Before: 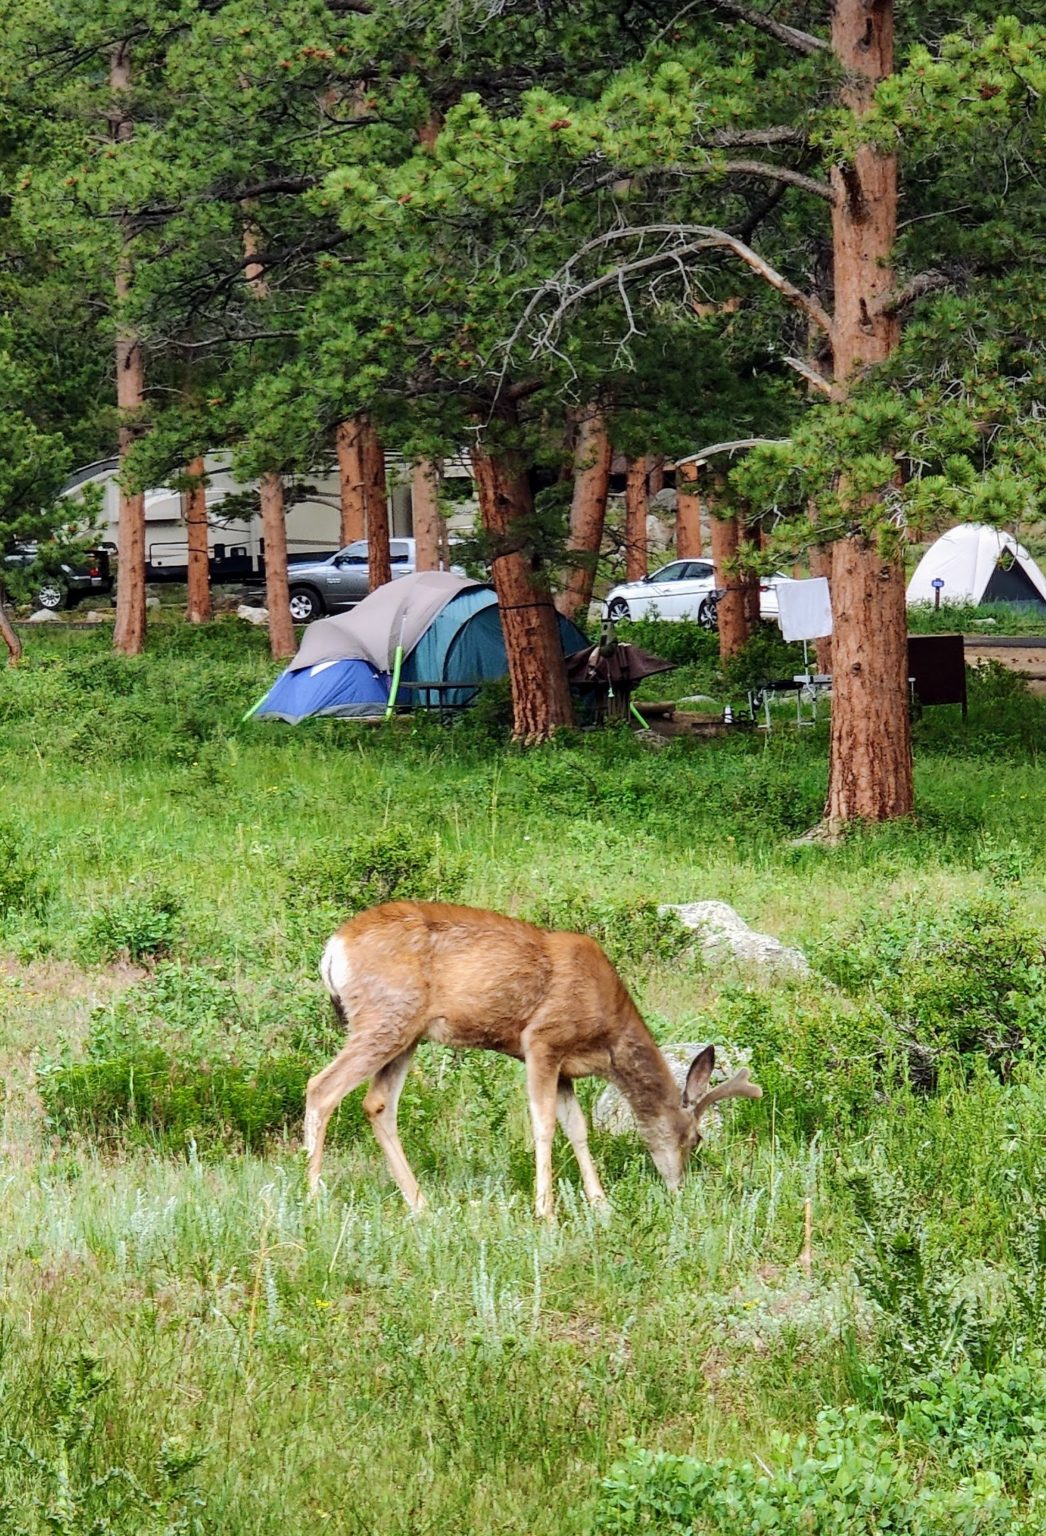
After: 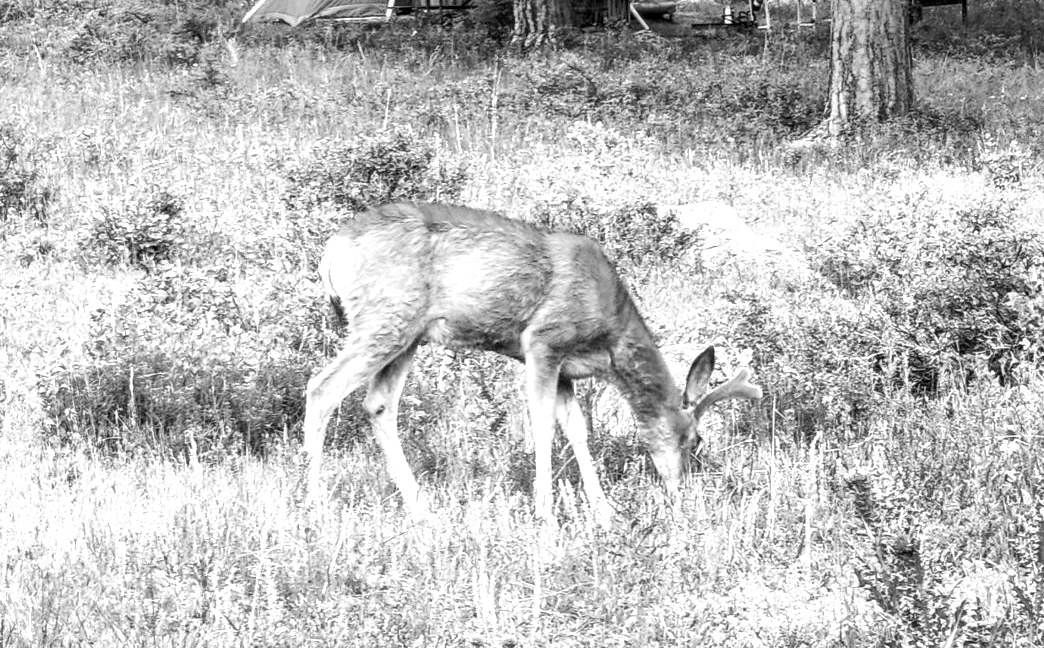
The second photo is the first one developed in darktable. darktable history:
crop: top 45.551%, bottom 12.262%
monochrome: a -74.22, b 78.2
local contrast: on, module defaults
exposure: exposure 0.921 EV, compensate highlight preservation false
